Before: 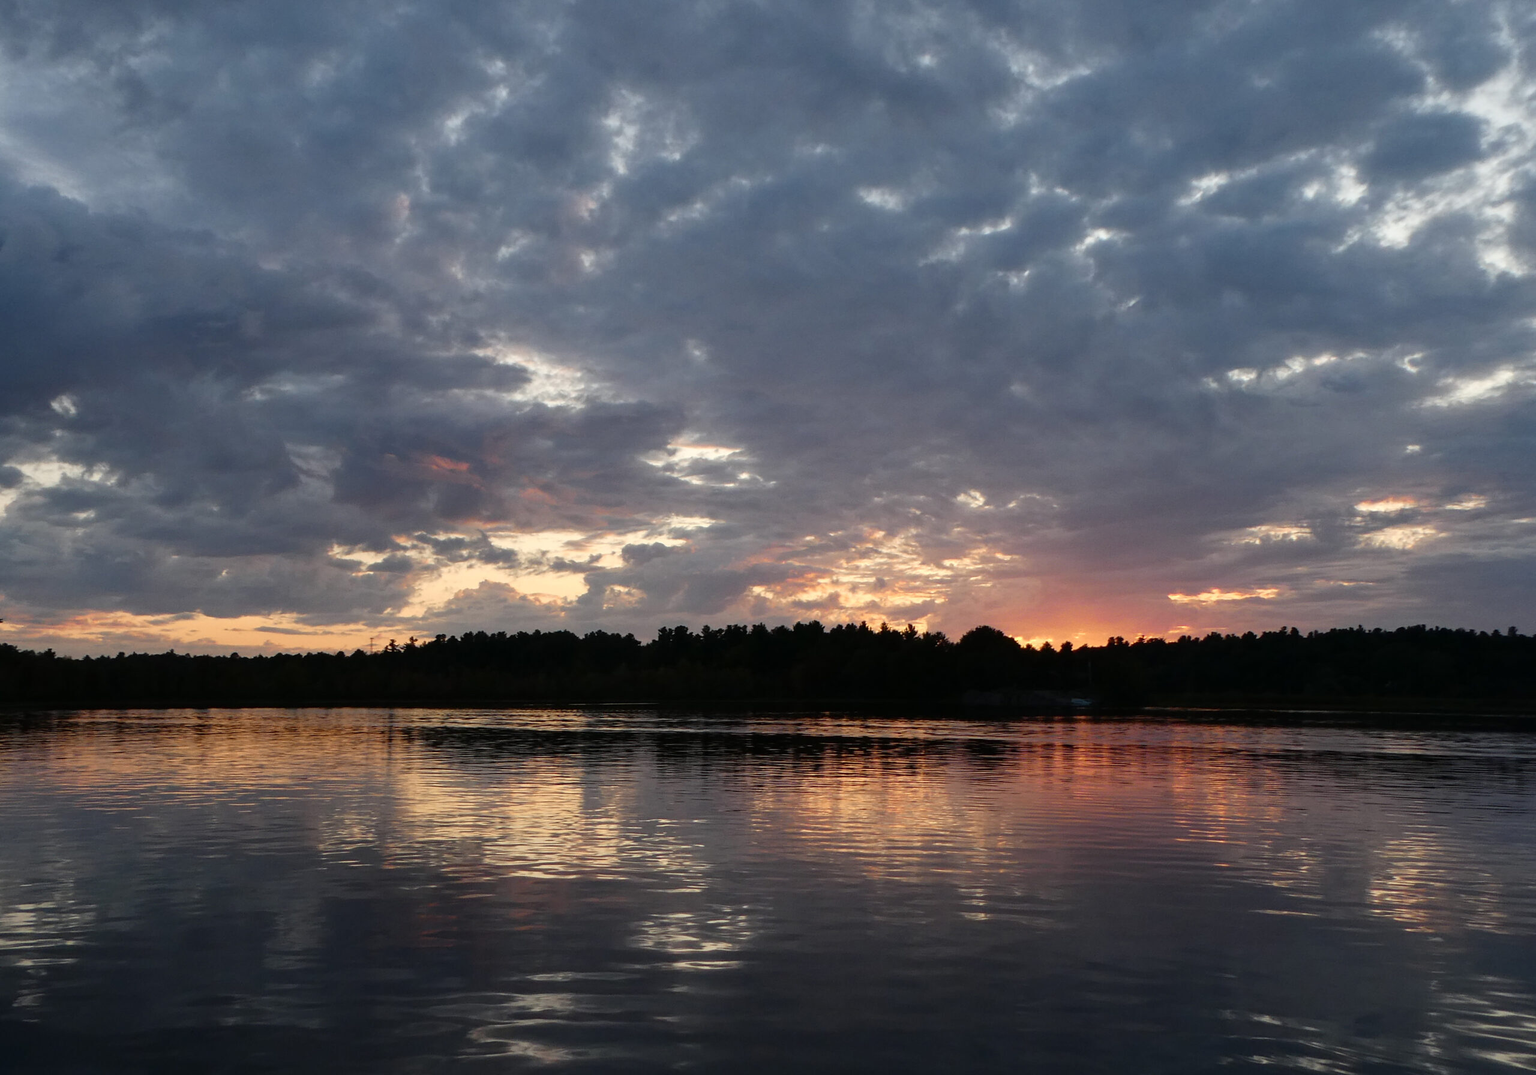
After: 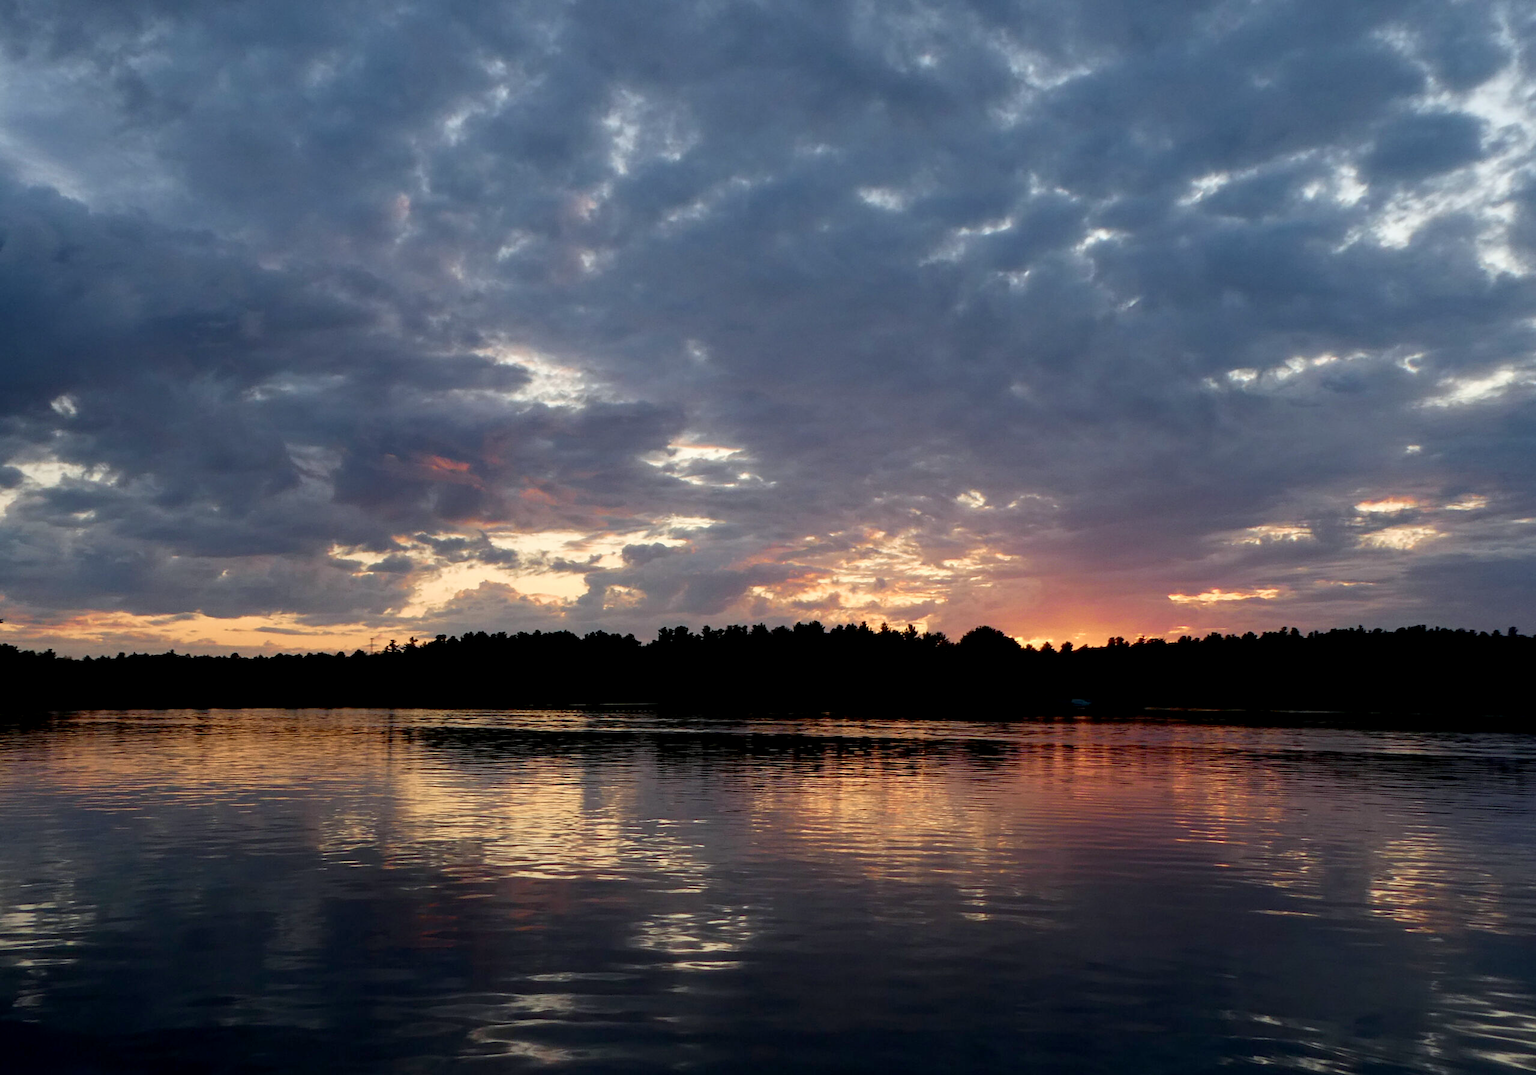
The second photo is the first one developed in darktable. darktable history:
exposure: black level correction 0.007, compensate highlight preservation false
white balance: red 0.988, blue 1.017
velvia: on, module defaults
shadows and highlights: shadows -30, highlights 30
